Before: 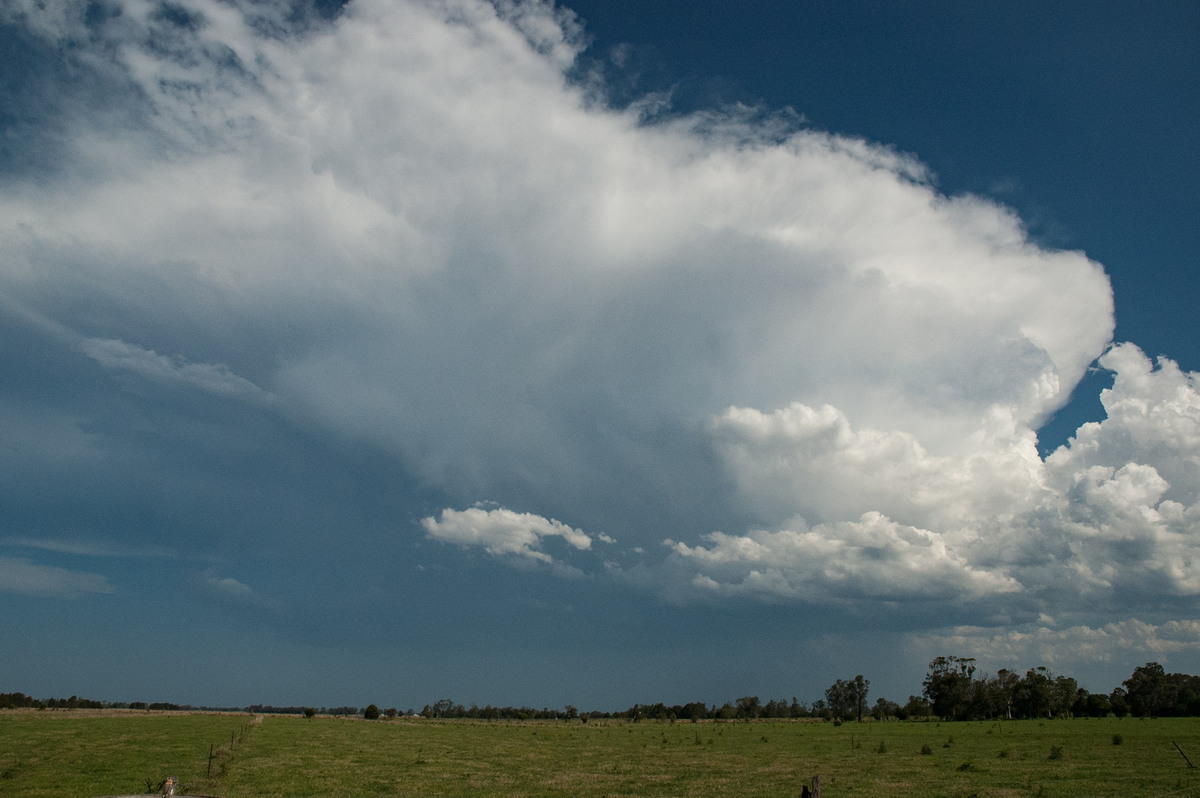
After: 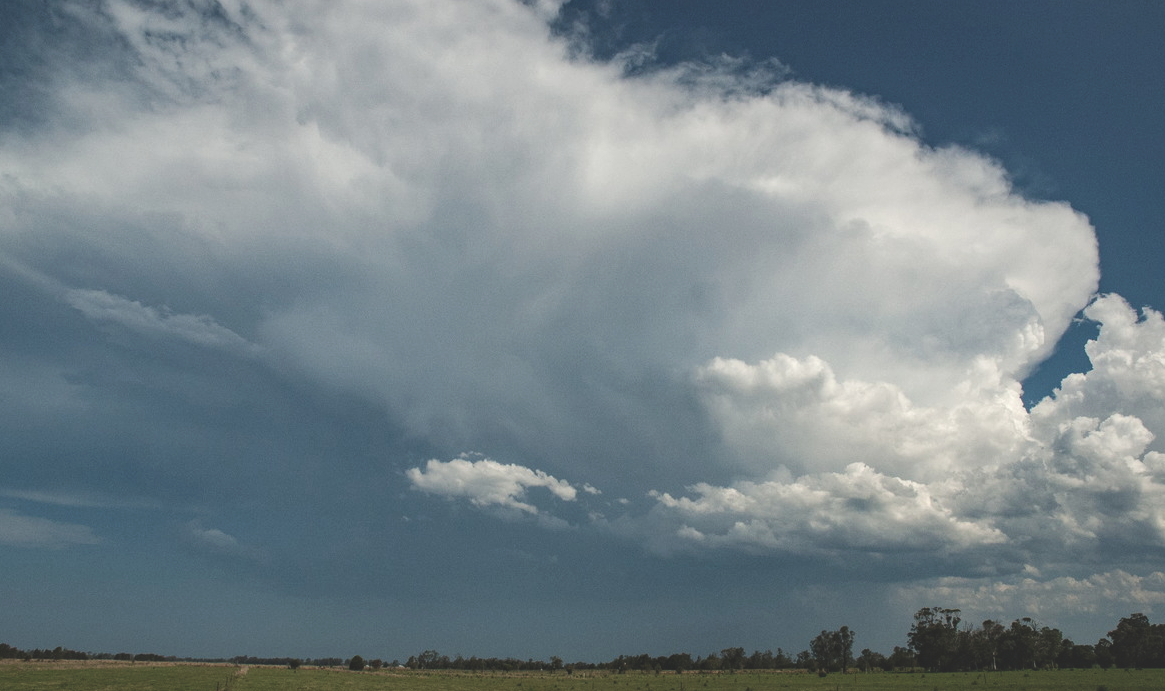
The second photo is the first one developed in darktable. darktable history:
crop: left 1.308%, top 6.195%, right 1.566%, bottom 7.162%
local contrast: on, module defaults
exposure: black level correction -0.028, compensate highlight preservation false
